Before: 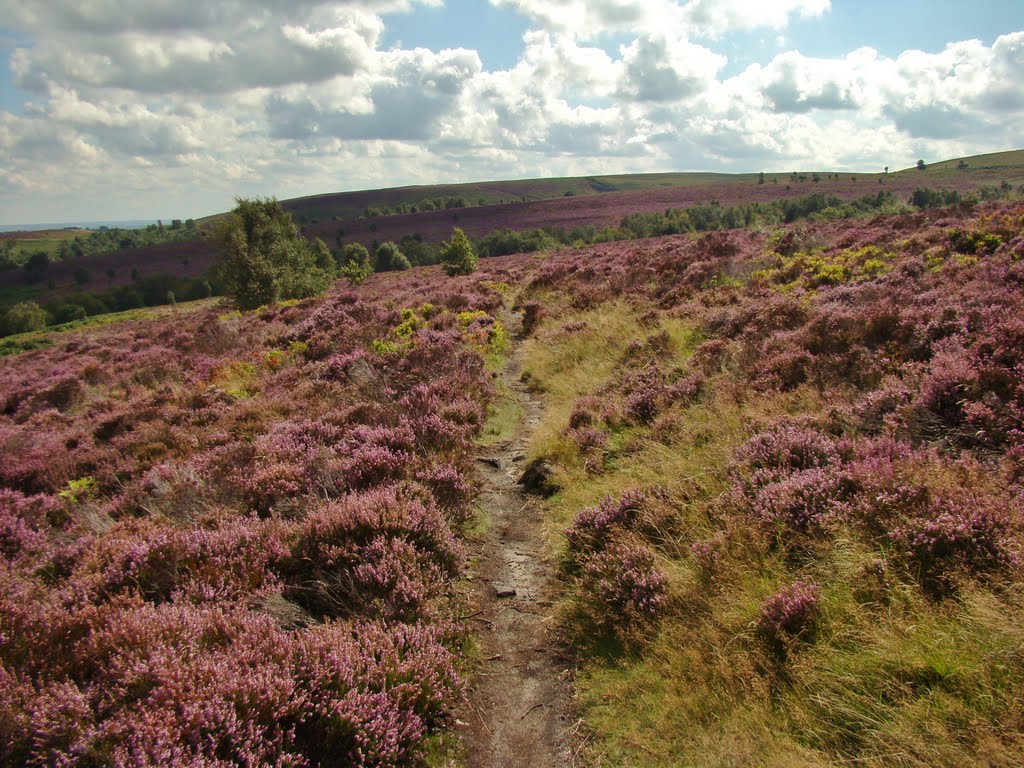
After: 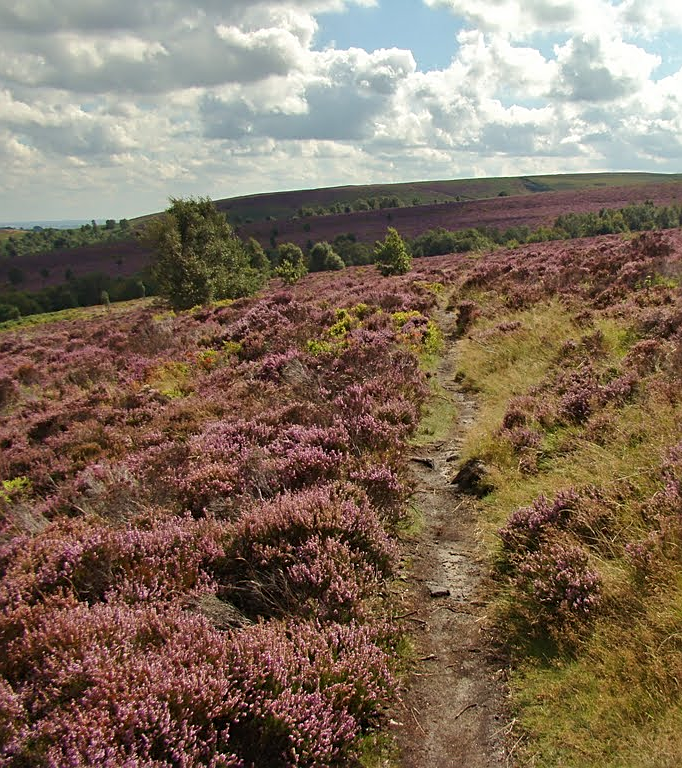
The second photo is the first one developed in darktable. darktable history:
sharpen: on, module defaults
crop and rotate: left 6.52%, right 26.857%
